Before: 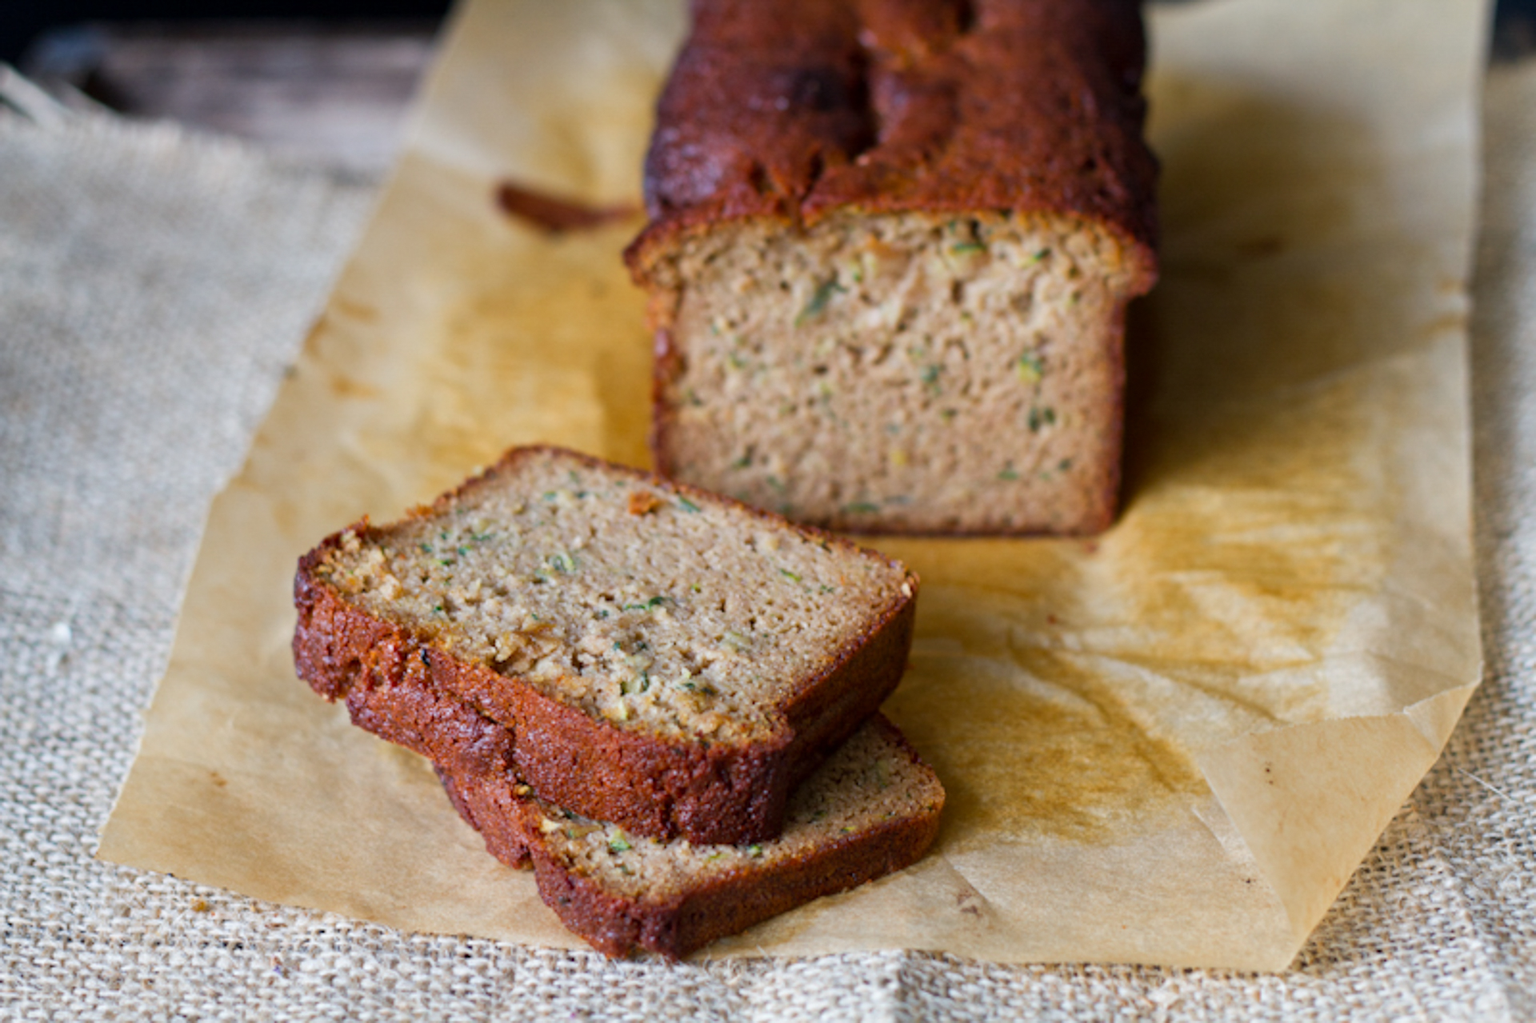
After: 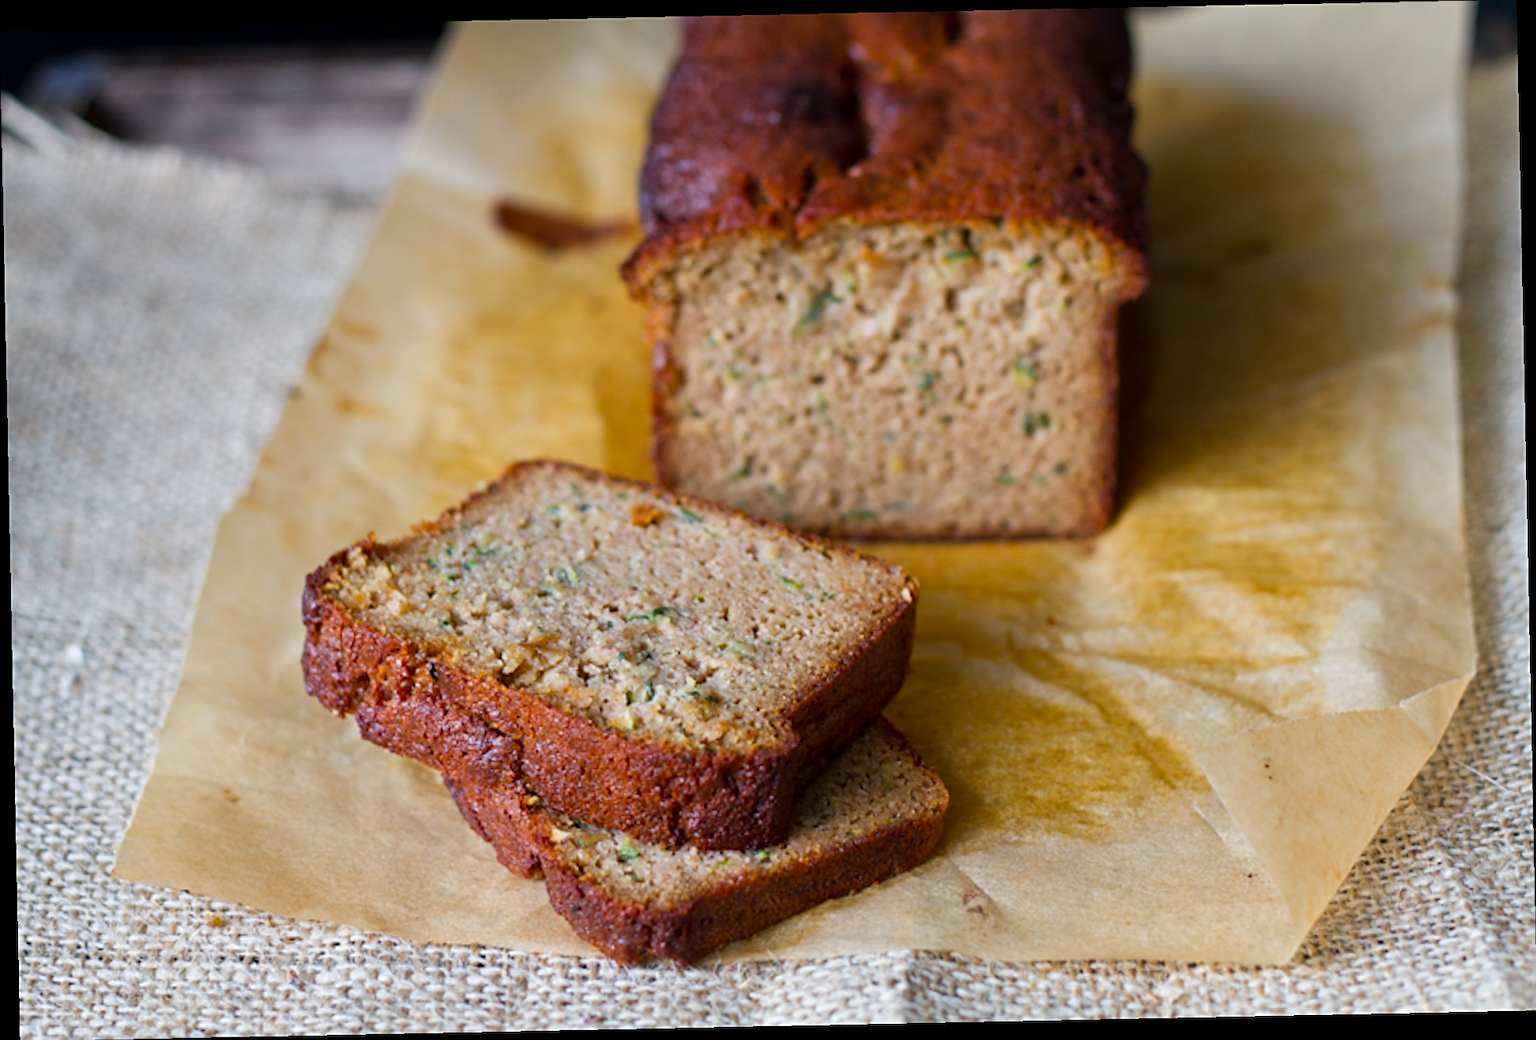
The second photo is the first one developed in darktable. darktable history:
color balance: output saturation 110%
sharpen: on, module defaults
rotate and perspective: rotation -1.17°, automatic cropping off
contrast brightness saturation: saturation -0.04
